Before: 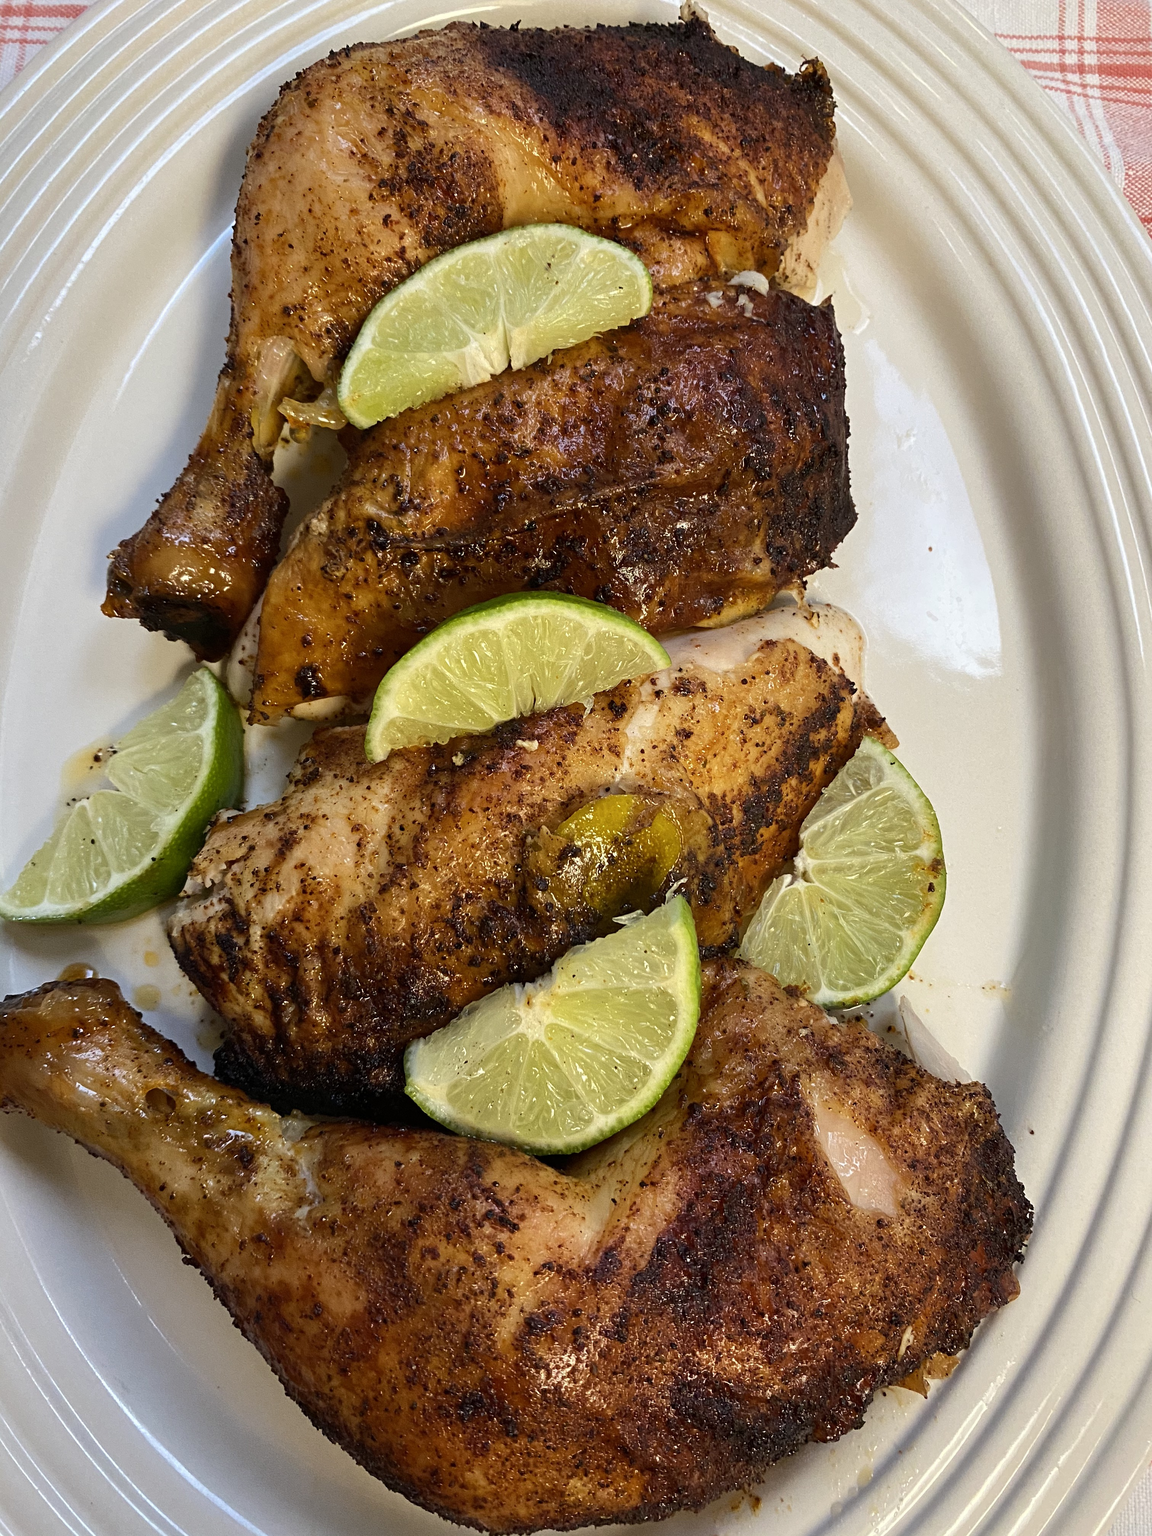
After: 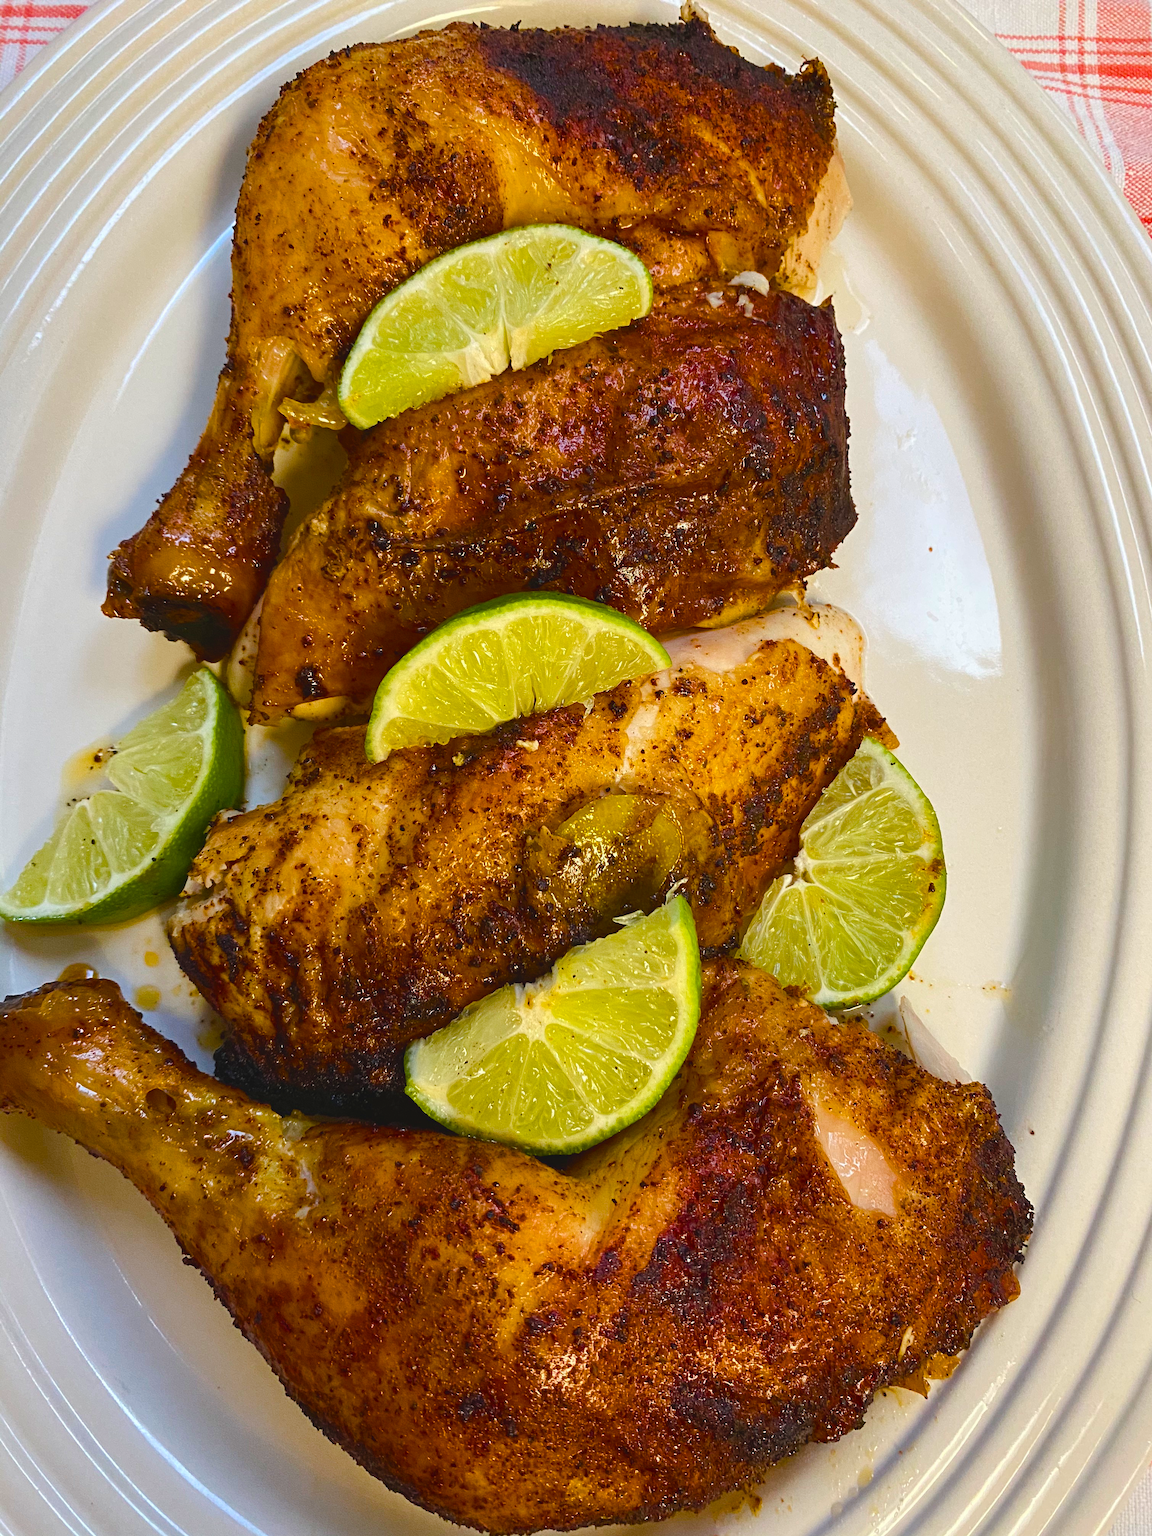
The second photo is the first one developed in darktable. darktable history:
color balance rgb: highlights gain › luminance 18%, global offset › luminance 0.499%, global offset › hue 59.02°, linear chroma grading › shadows 10.339%, linear chroma grading › highlights 10.654%, linear chroma grading › global chroma 15.46%, linear chroma grading › mid-tones 14.592%, perceptual saturation grading › global saturation 27.433%, perceptual saturation grading › highlights -28.055%, perceptual saturation grading › mid-tones 15.125%, perceptual saturation grading › shadows 34.157%, contrast -9.38%
